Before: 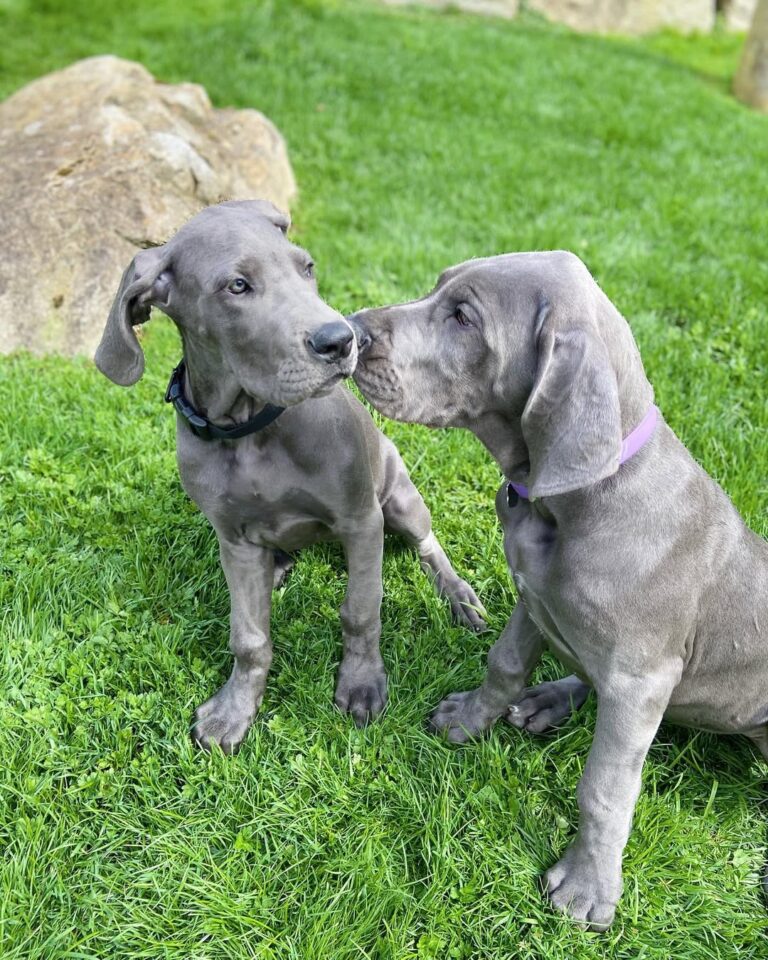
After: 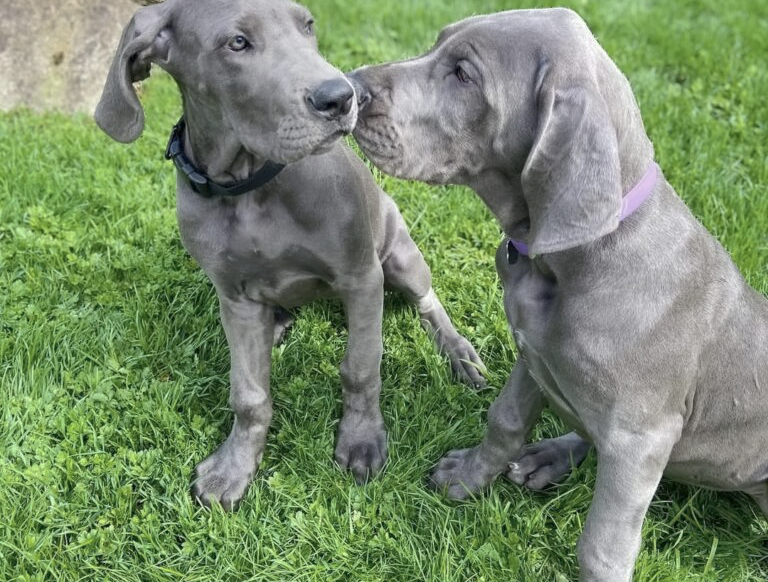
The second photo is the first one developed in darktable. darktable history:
shadows and highlights: on, module defaults
color correction: saturation 0.8
contrast equalizer: y [[0.5 ×6], [0.5 ×6], [0.5 ×6], [0 ×6], [0, 0, 0, 0.581, 0.011, 0]]
crop and rotate: top 25.357%, bottom 13.942%
